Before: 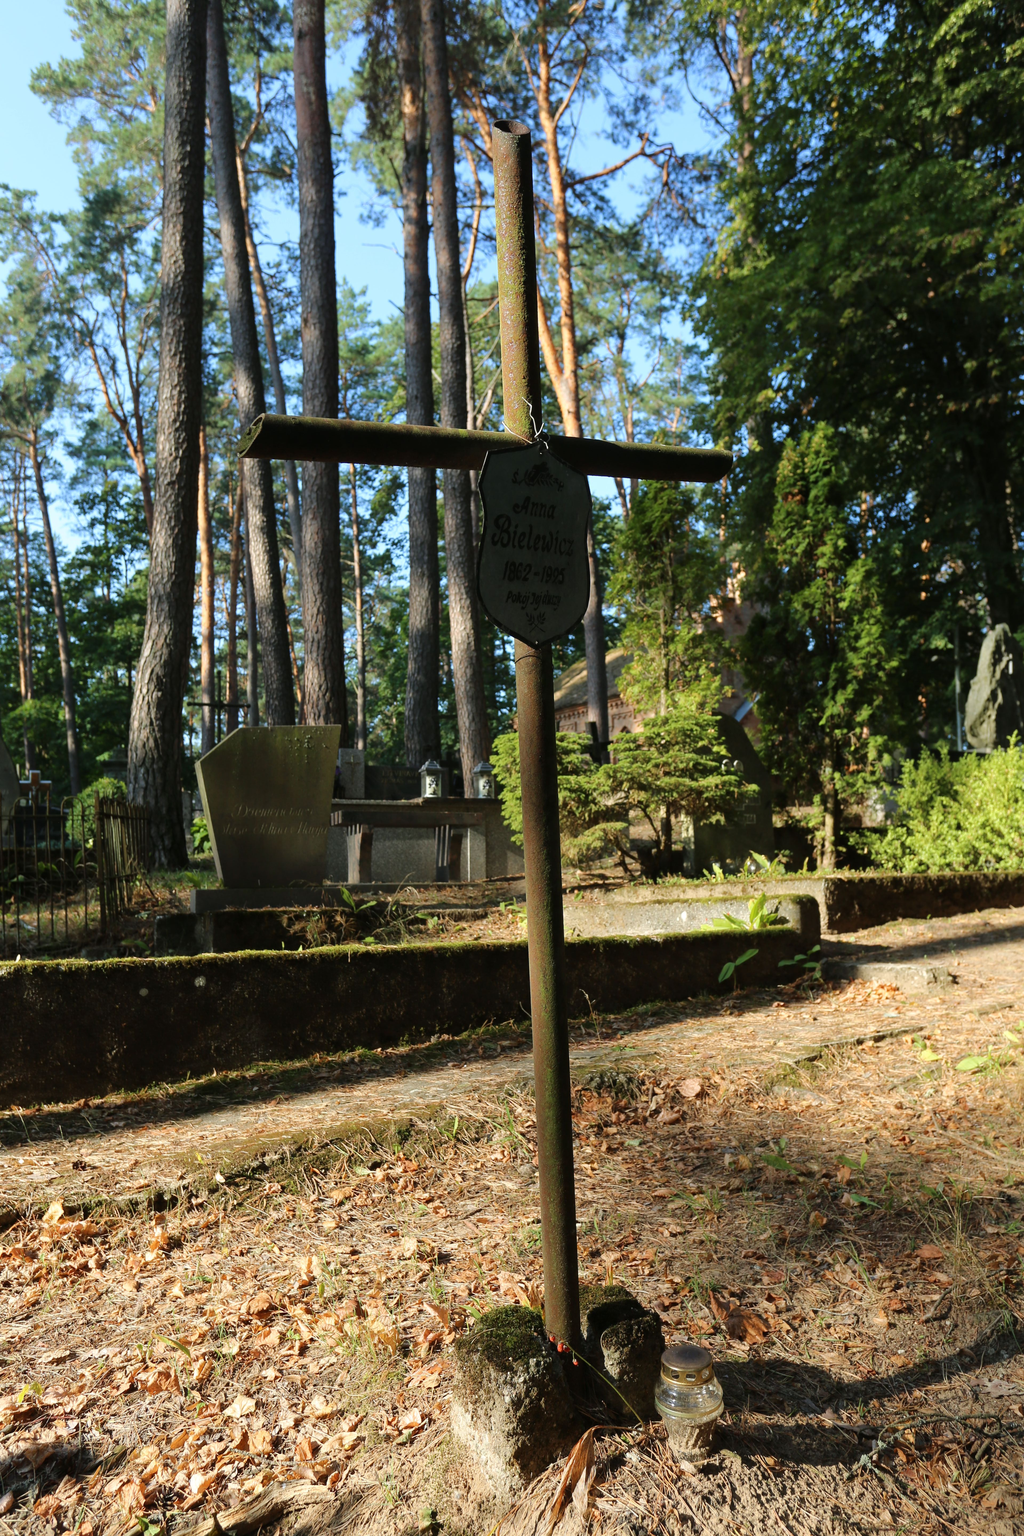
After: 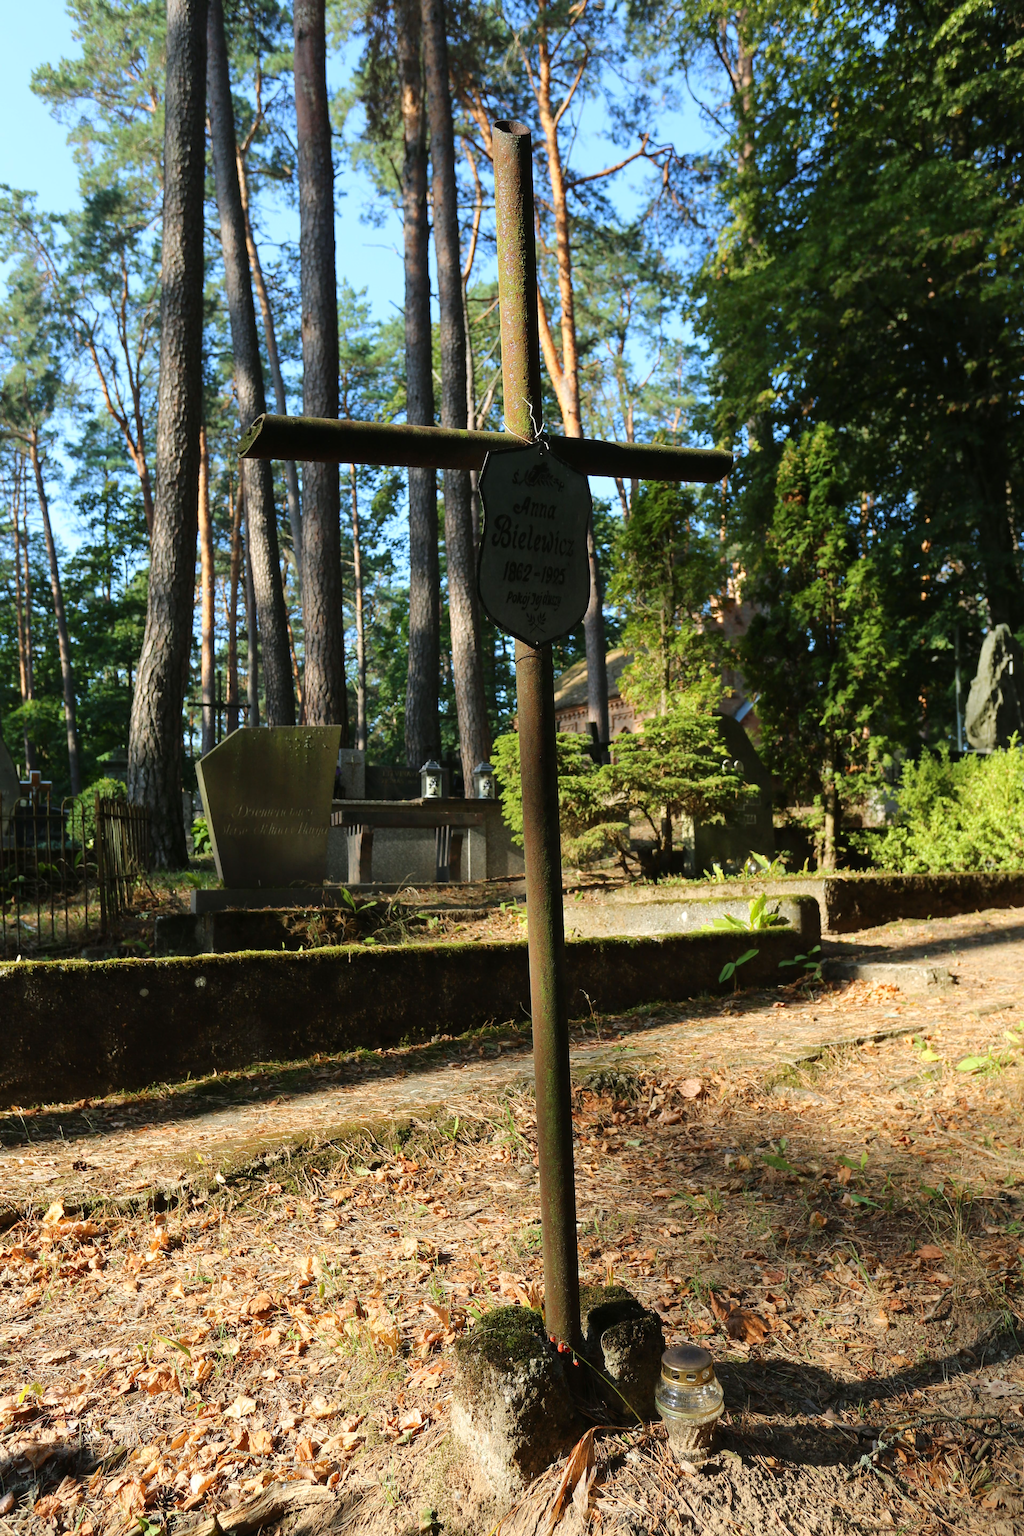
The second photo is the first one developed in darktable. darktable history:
contrast brightness saturation: contrast 0.104, brightness 0.031, saturation 0.093
